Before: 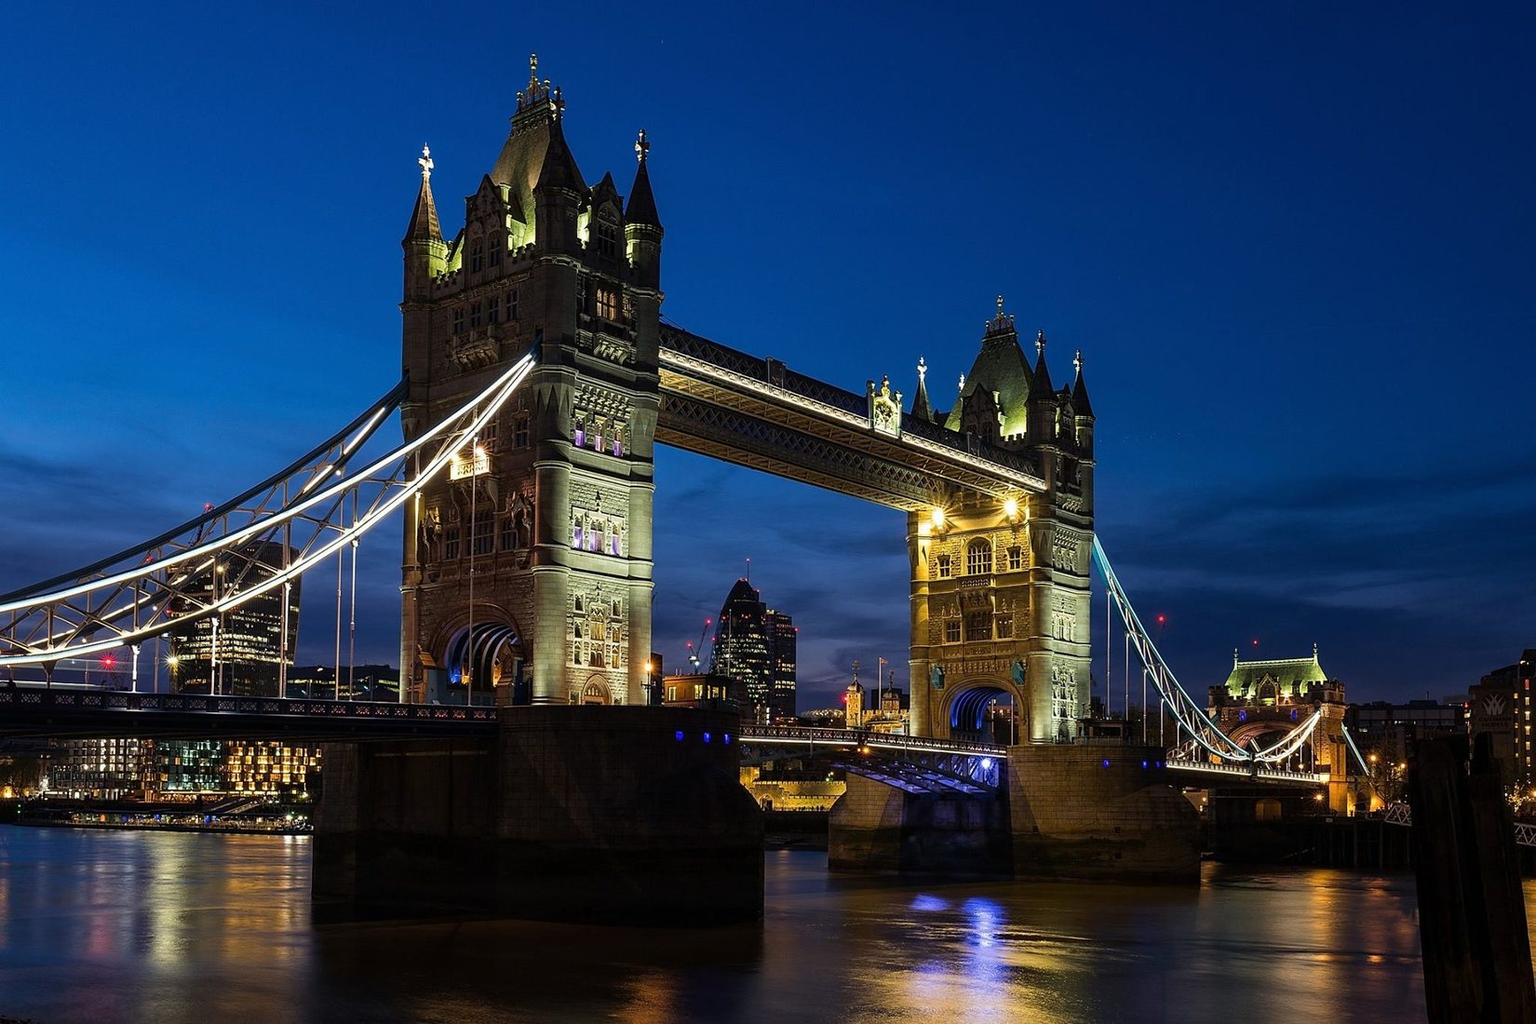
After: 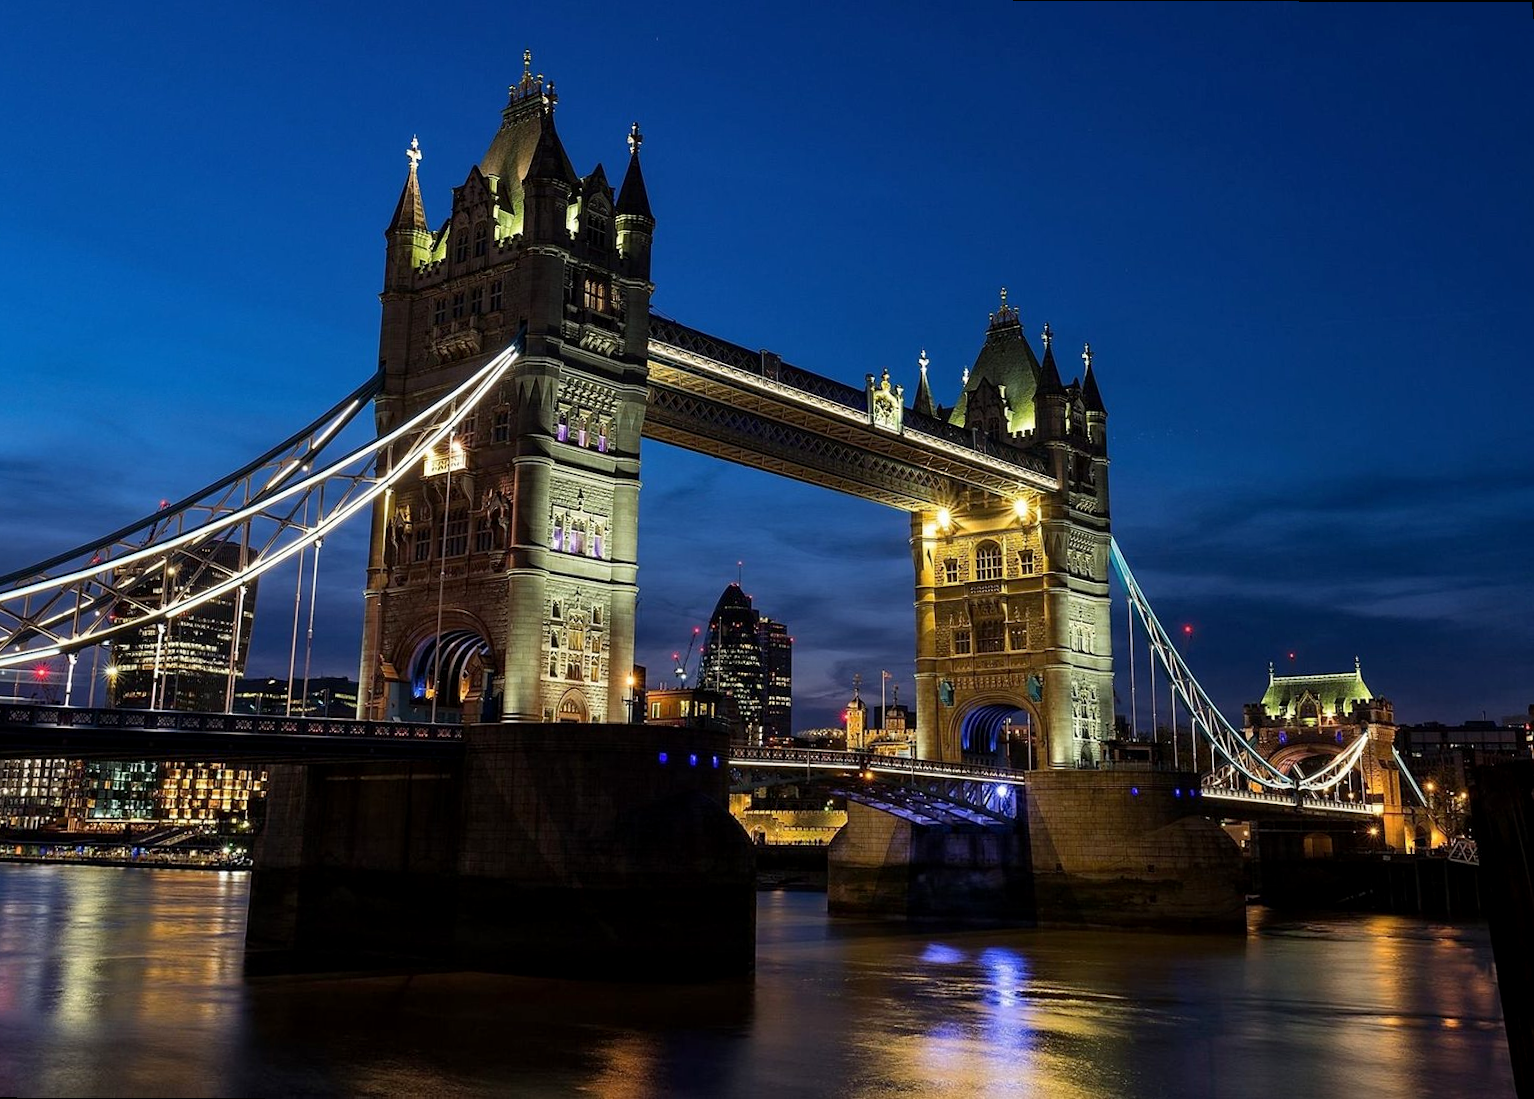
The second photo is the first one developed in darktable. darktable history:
shadows and highlights: shadows 25, highlights -48, soften with gaussian
exposure: black level correction 0.002, compensate highlight preservation false
rotate and perspective: rotation 0.215°, lens shift (vertical) -0.139, crop left 0.069, crop right 0.939, crop top 0.002, crop bottom 0.996
